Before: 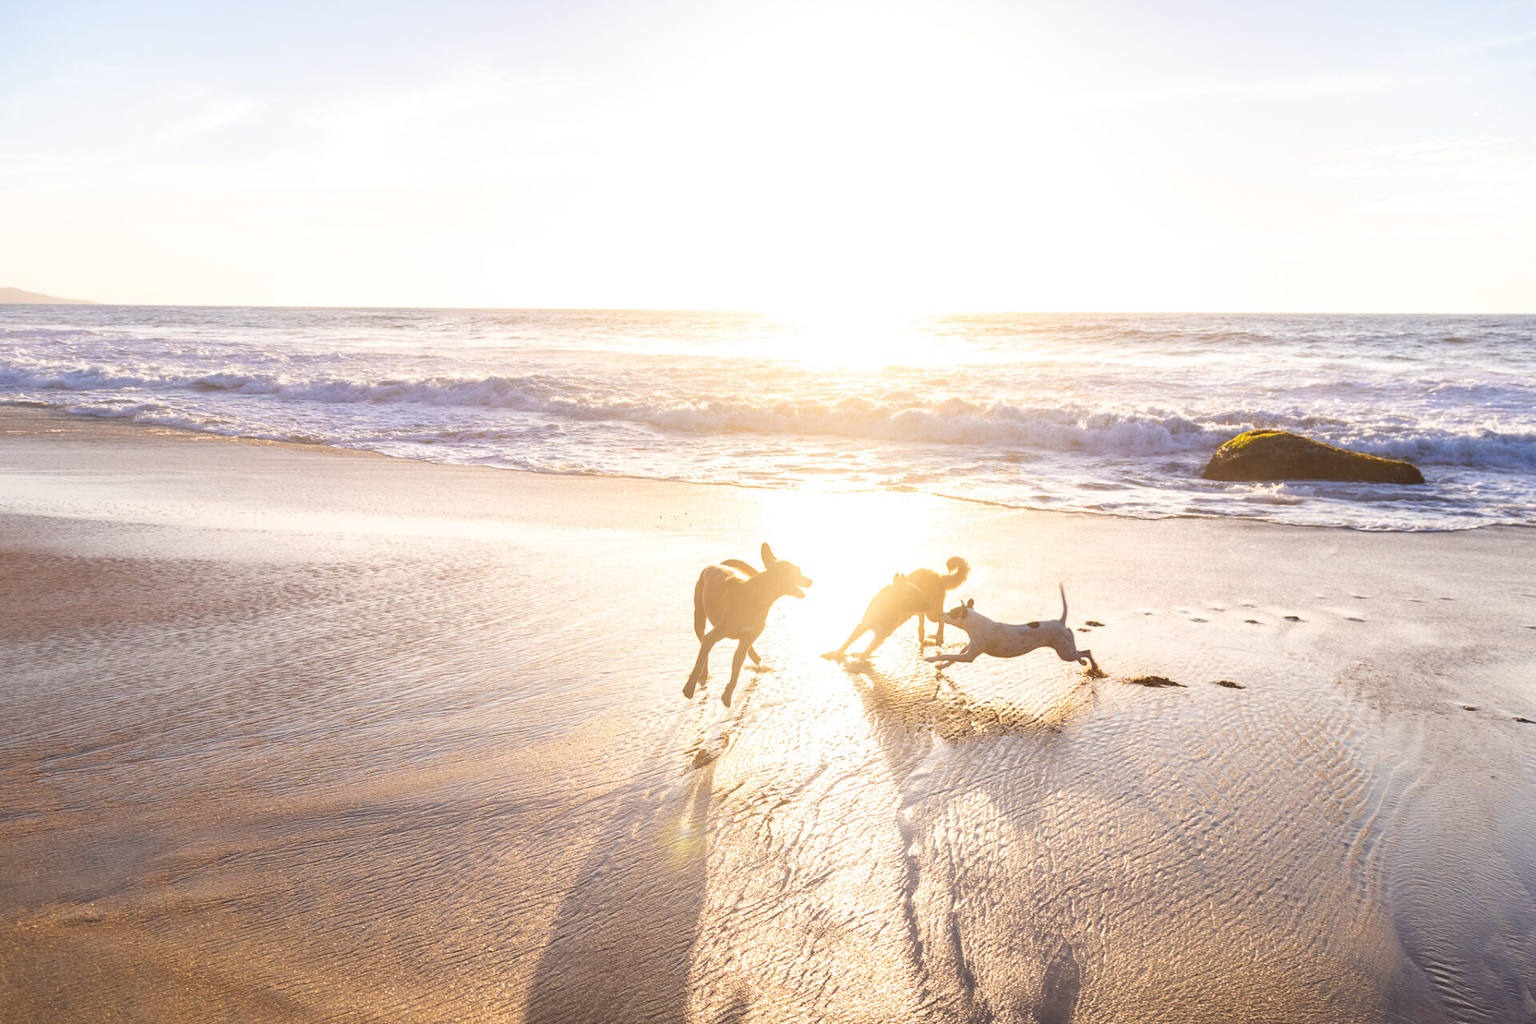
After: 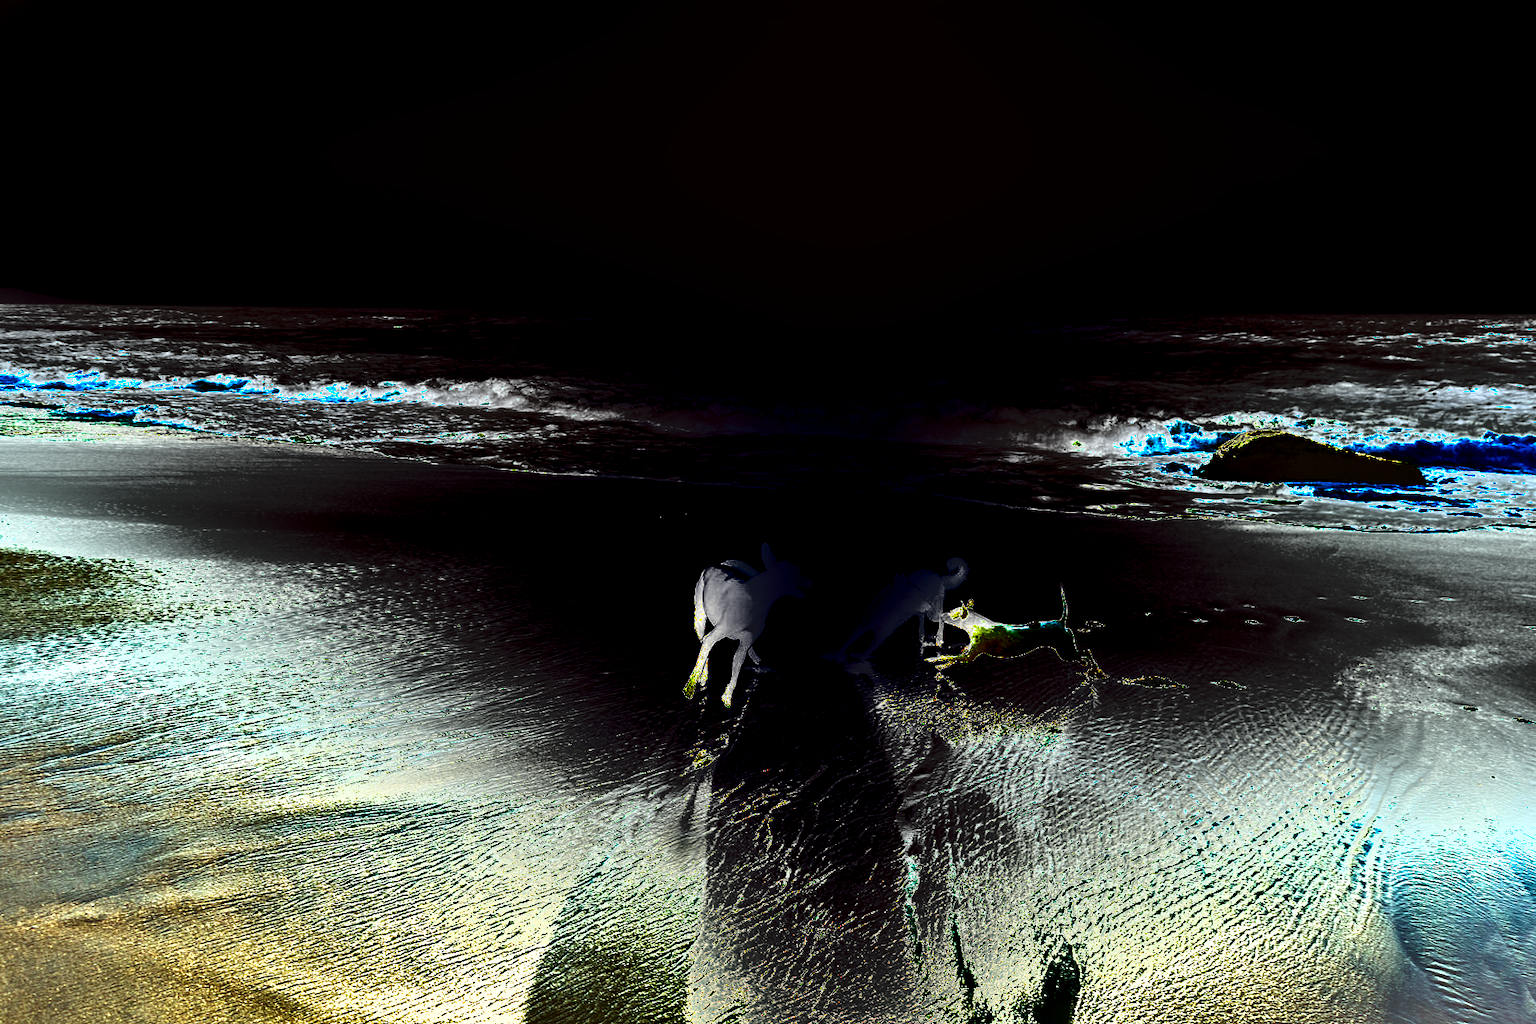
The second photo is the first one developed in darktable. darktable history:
exposure: black level correction 0, exposure 1.739 EV, compensate highlight preservation false
shadows and highlights: shadows 24.37, highlights -78.19, soften with gaussian
color balance rgb: highlights gain › chroma 5.276%, highlights gain › hue 194.04°, perceptual saturation grading › global saturation 0.131%
